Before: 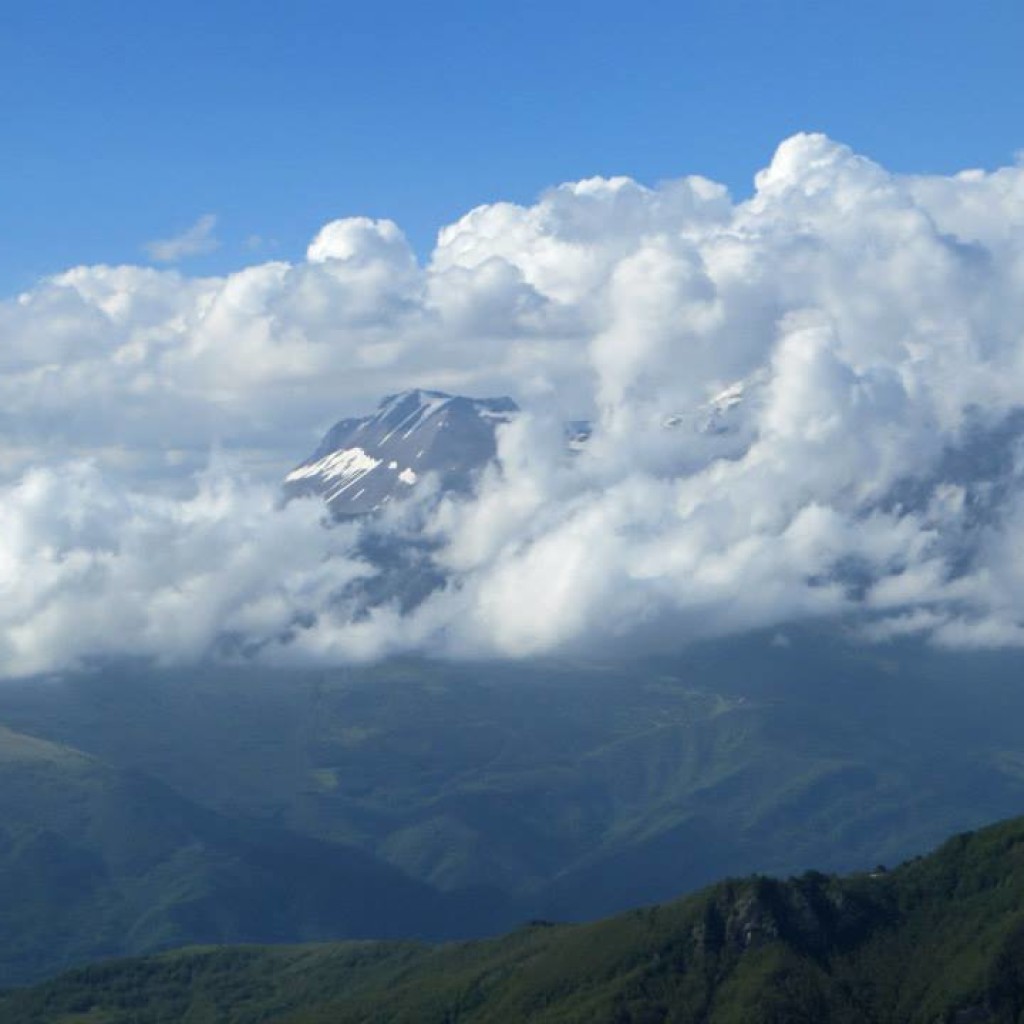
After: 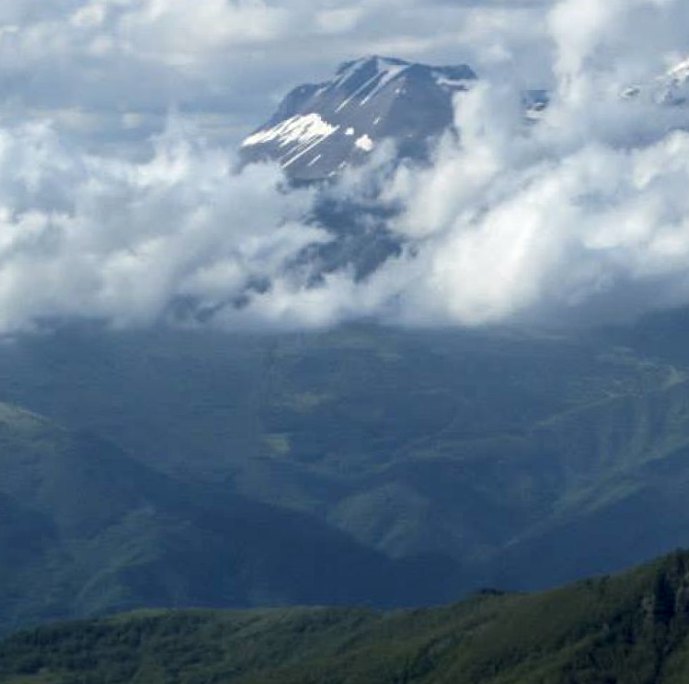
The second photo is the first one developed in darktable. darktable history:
crop and rotate: angle -0.866°, left 3.66%, top 32.174%, right 27.982%
local contrast: detail 130%
